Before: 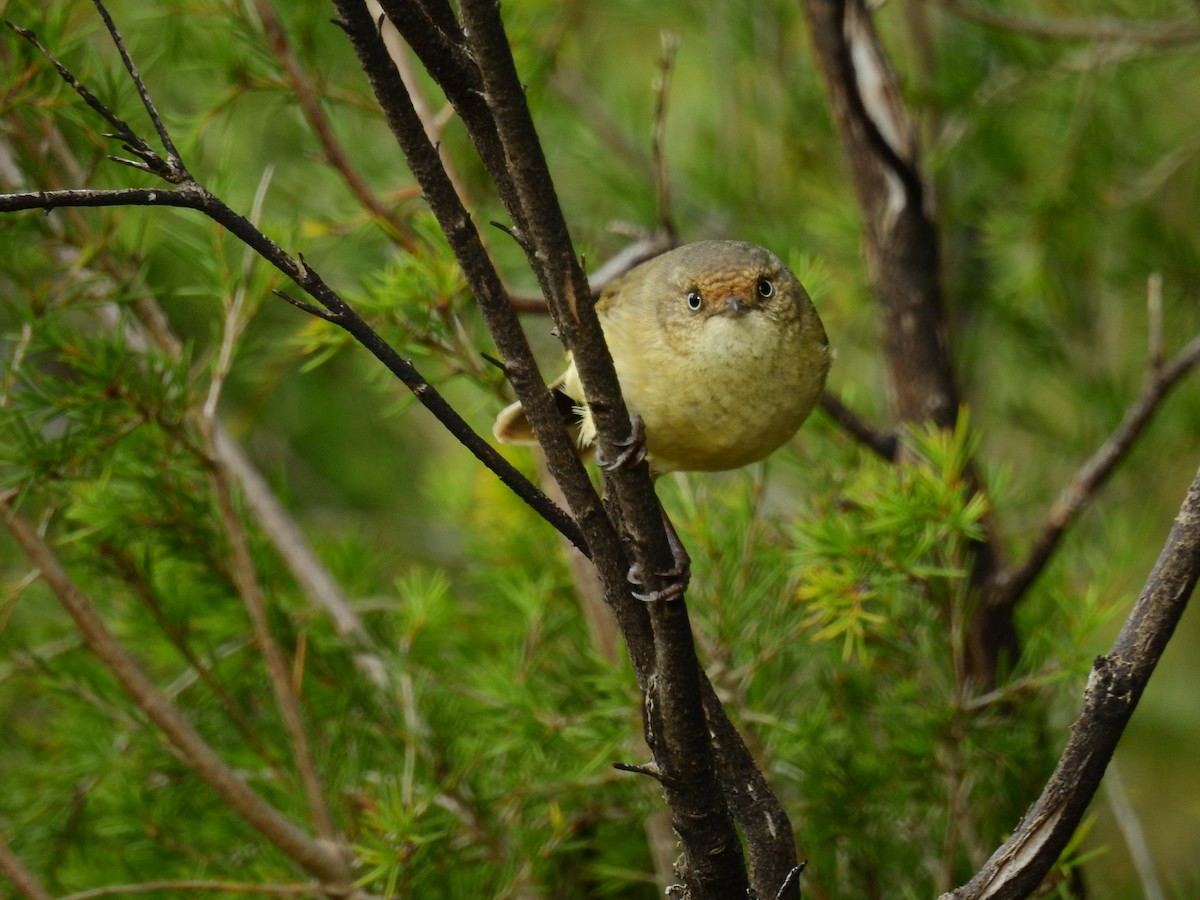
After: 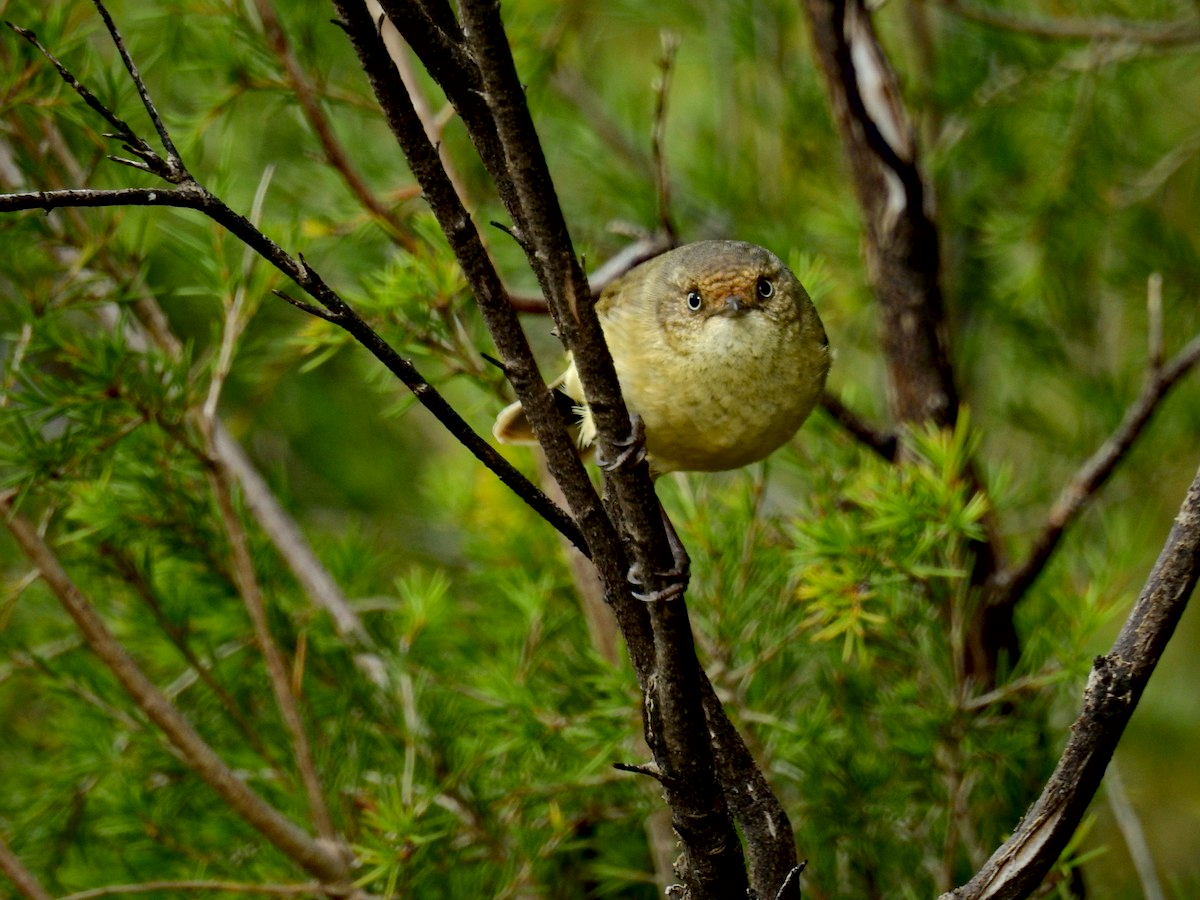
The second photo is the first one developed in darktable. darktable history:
haze removal: strength 0.29, distance 0.25, compatibility mode true, adaptive false
local contrast: mode bilateral grid, contrast 30, coarseness 25, midtone range 0.2
exposure: black level correction 0.004, exposure 0.014 EV, compensate highlight preservation false
